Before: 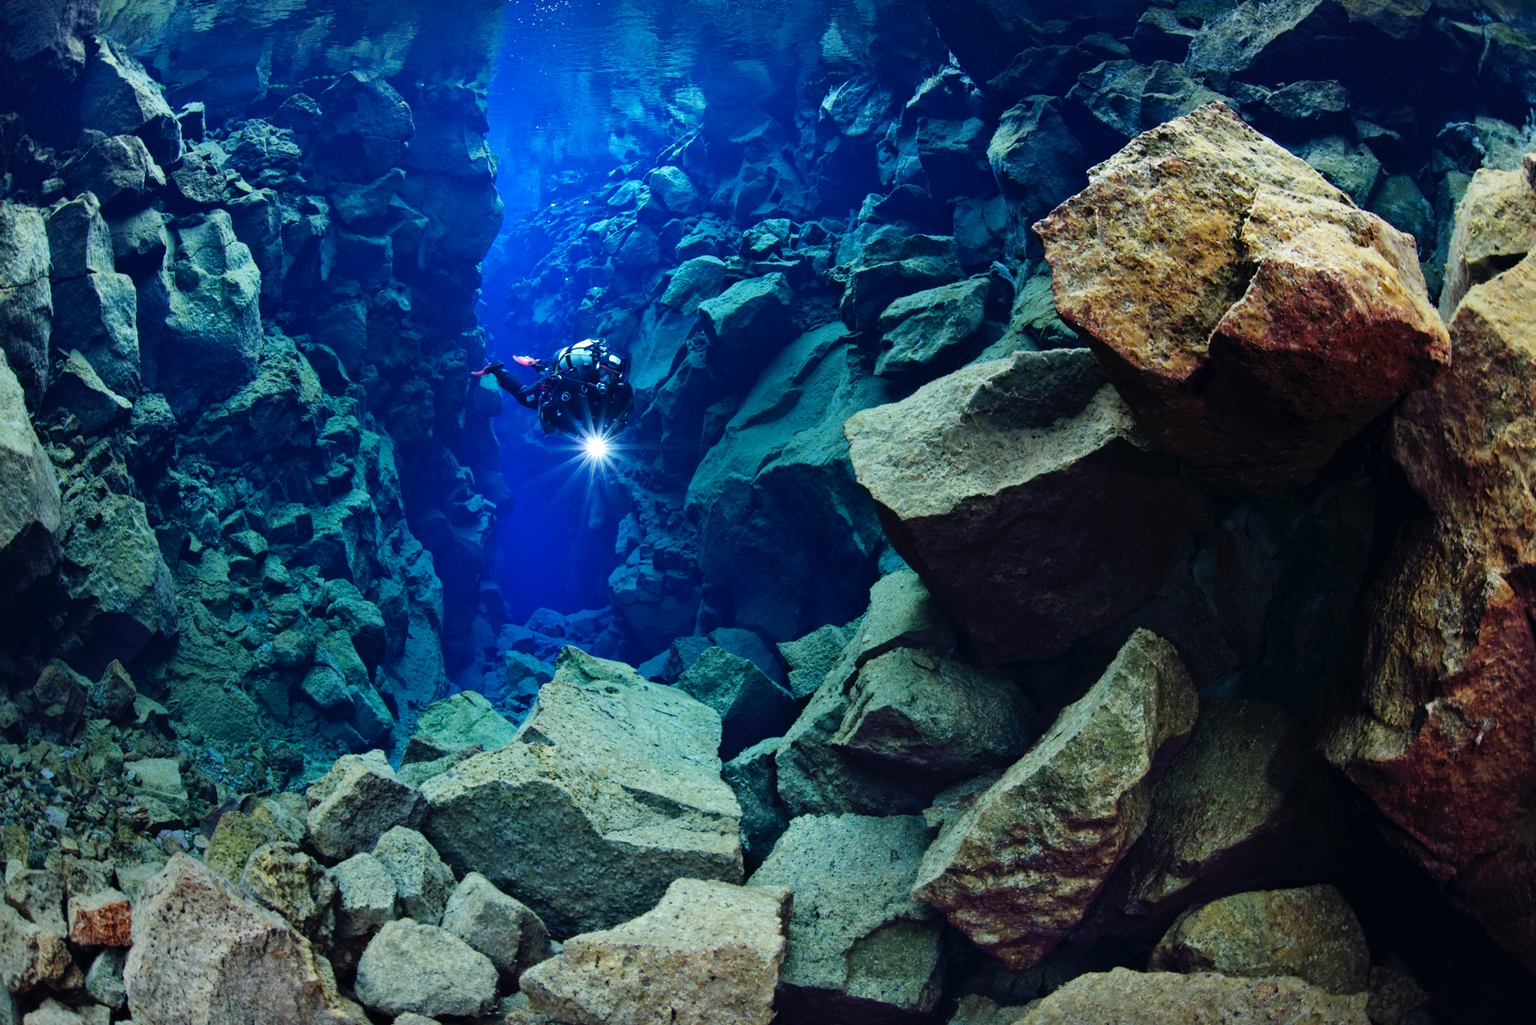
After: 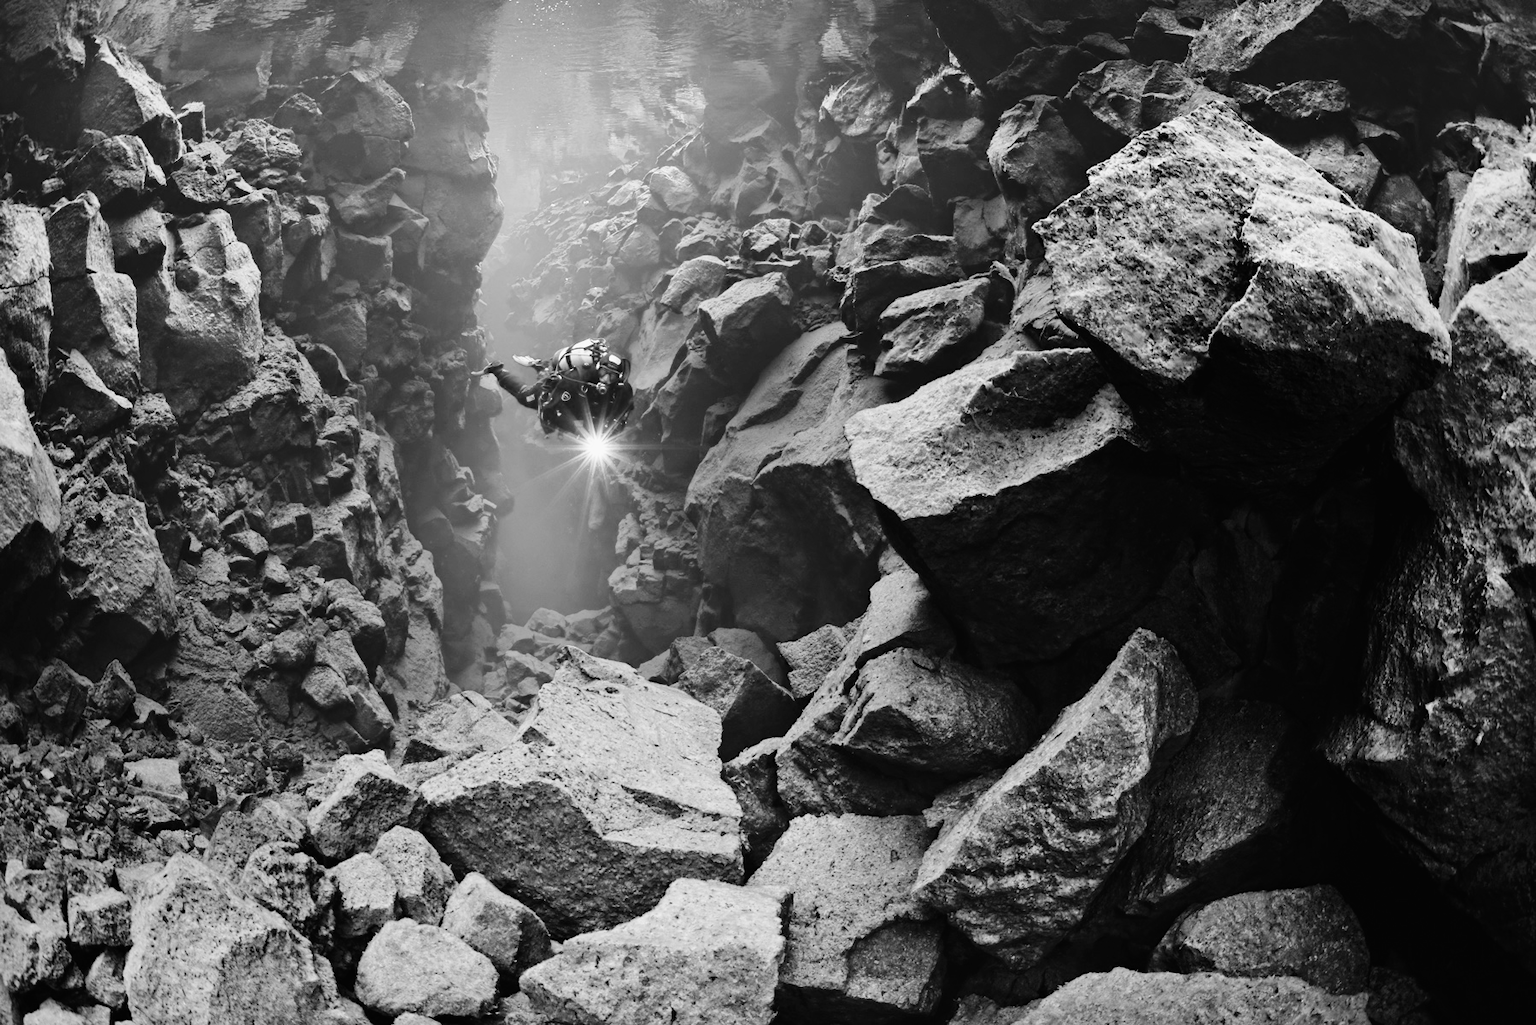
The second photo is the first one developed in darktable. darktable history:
base curve: curves: ch0 [(0, 0) (0.036, 0.025) (0.121, 0.166) (0.206, 0.329) (0.605, 0.79) (1, 1)], preserve colors none
color balance: lift [1, 0.994, 1.002, 1.006], gamma [0.957, 1.081, 1.016, 0.919], gain [0.97, 0.972, 1.01, 1.028], input saturation 91.06%, output saturation 79.8%
color calibration: output gray [0.18, 0.41, 0.41, 0], gray › normalize channels true, illuminant same as pipeline (D50), adaptation XYZ, x 0.346, y 0.359, gamut compression 0
monochrome: size 1
